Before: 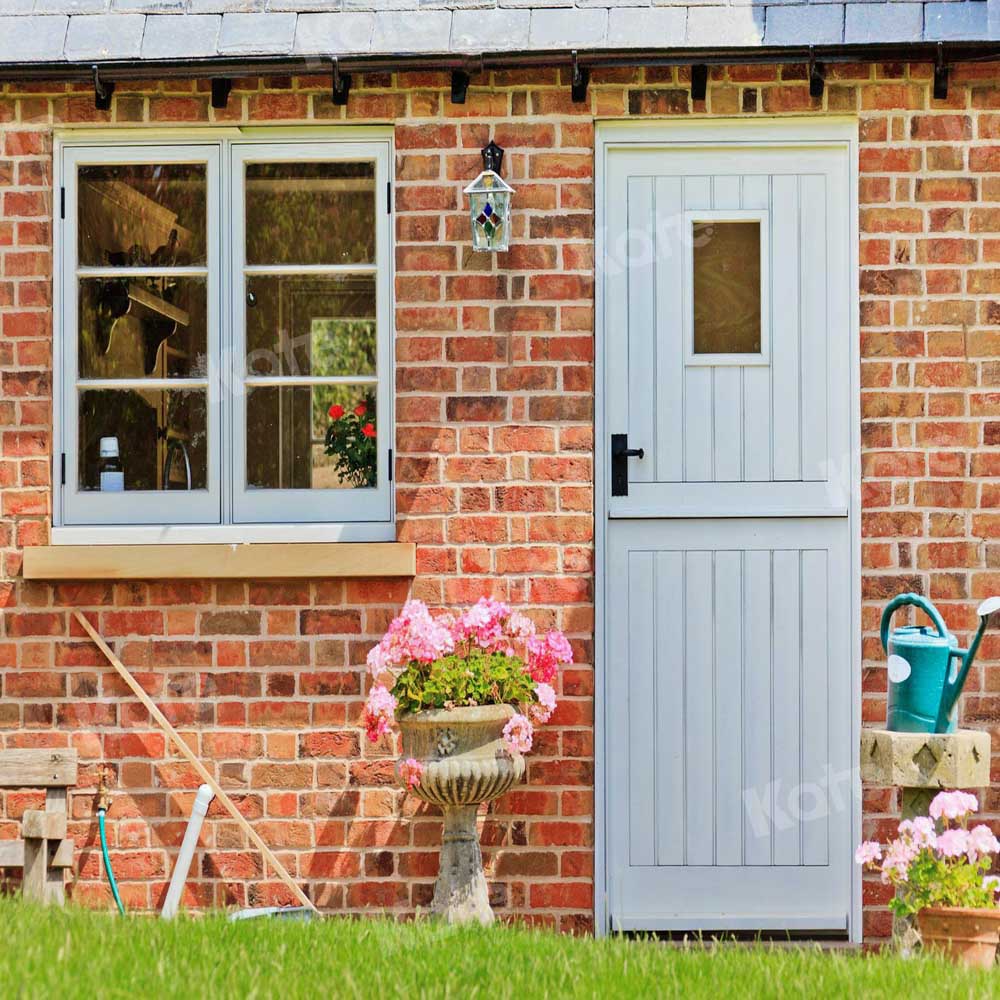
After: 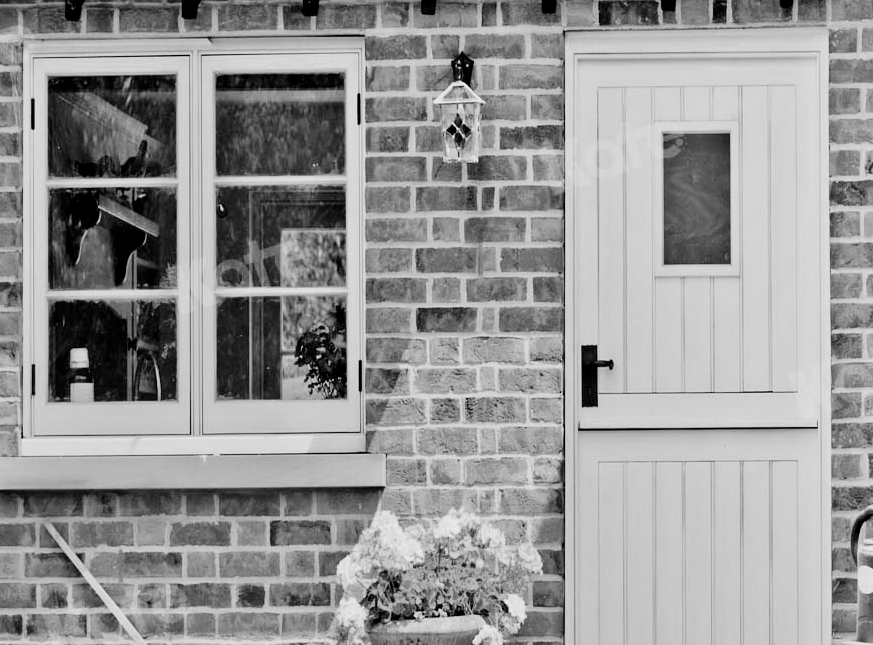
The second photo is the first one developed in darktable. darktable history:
filmic rgb: black relative exposure -7.65 EV, white relative exposure 4.56 EV, hardness 3.61, color science v6 (2022)
exposure: exposure 0.6 EV, compensate highlight preservation false
crop: left 3.015%, top 8.969%, right 9.647%, bottom 26.457%
color calibration: output gray [0.21, 0.42, 0.37, 0], gray › normalize channels true, illuminant same as pipeline (D50), adaptation XYZ, x 0.346, y 0.359, gamut compression 0
contrast equalizer: y [[0.536, 0.565, 0.581, 0.516, 0.52, 0.491], [0.5 ×6], [0.5 ×6], [0 ×6], [0 ×6]]
